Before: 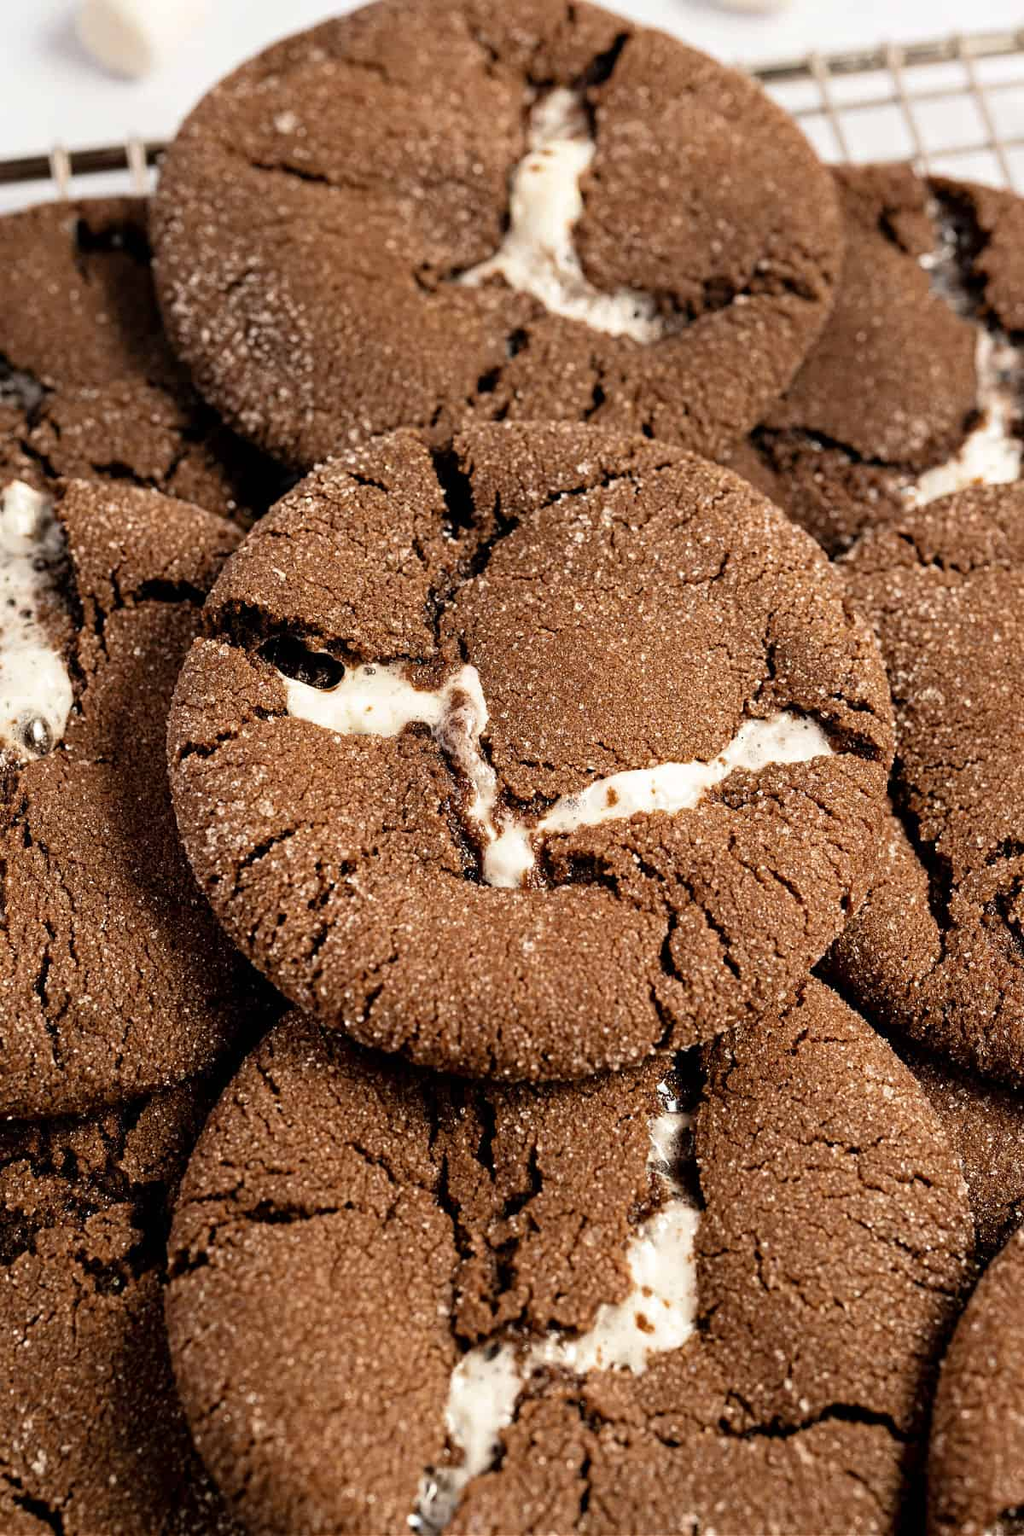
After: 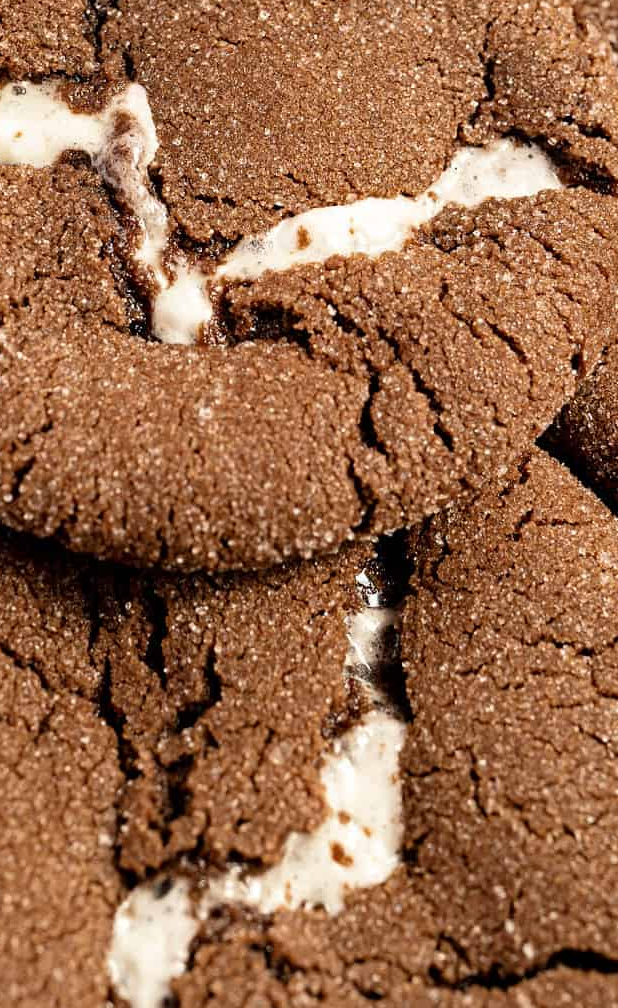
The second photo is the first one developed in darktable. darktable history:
crop: left 34.562%, top 38.675%, right 13.867%, bottom 5.307%
